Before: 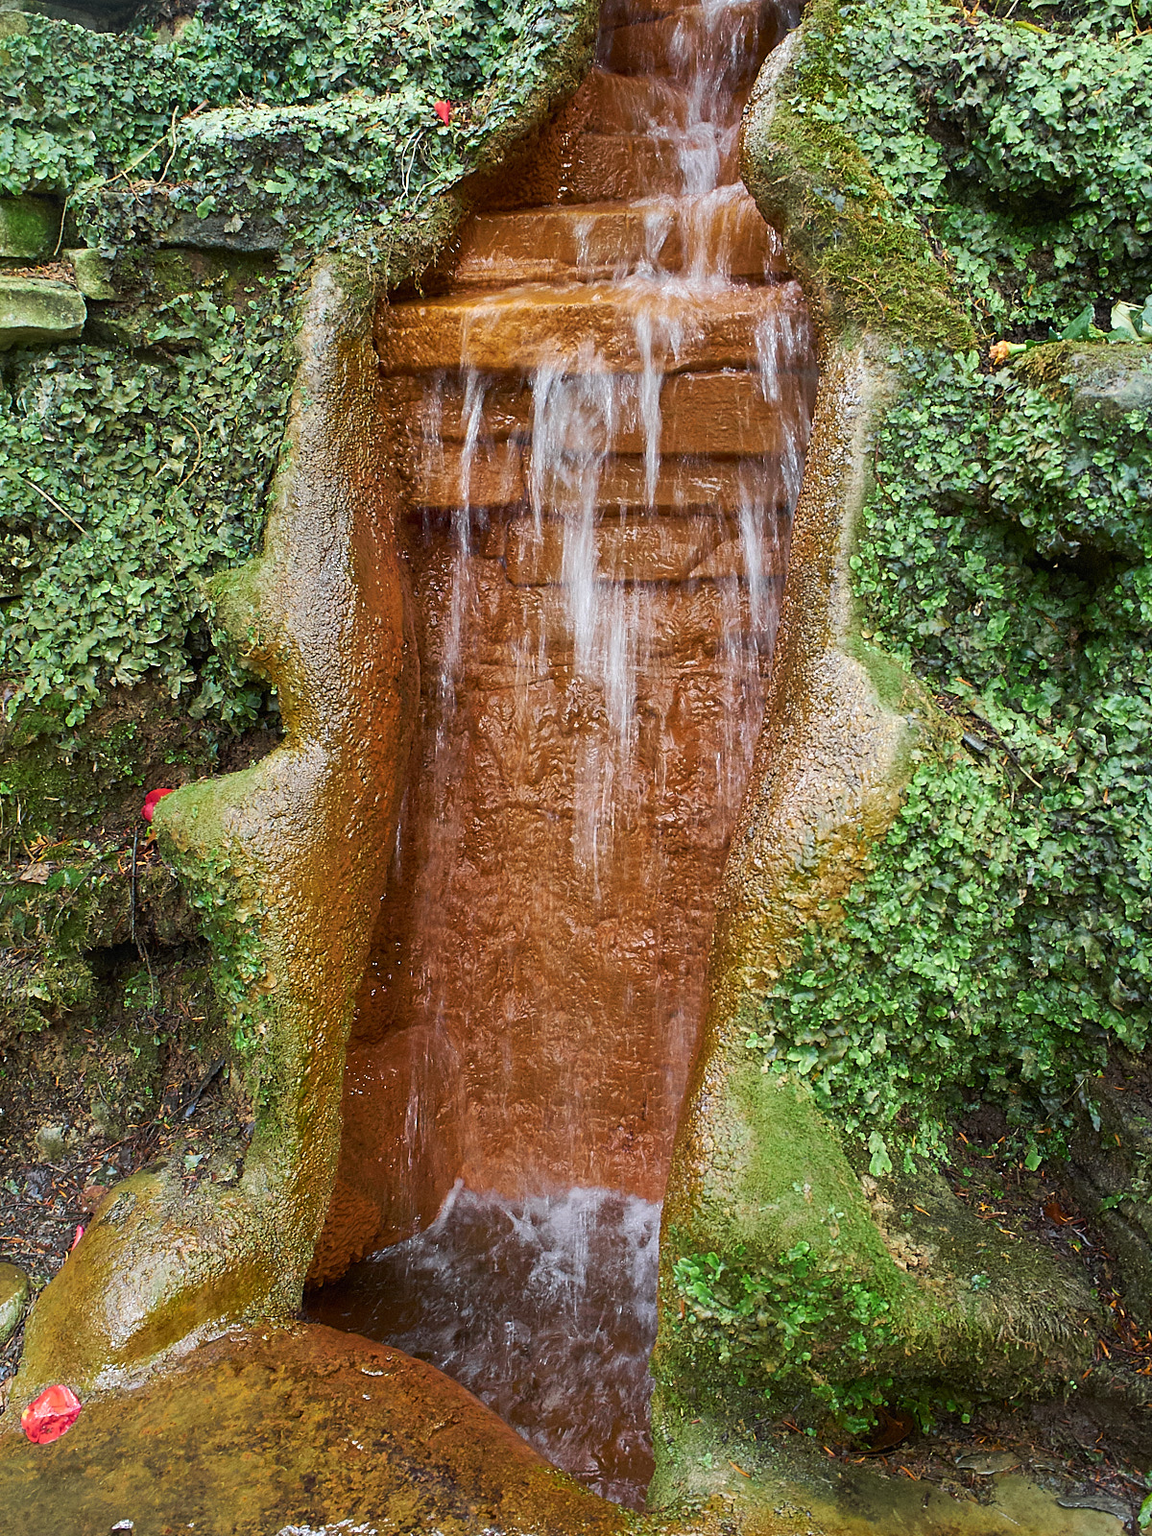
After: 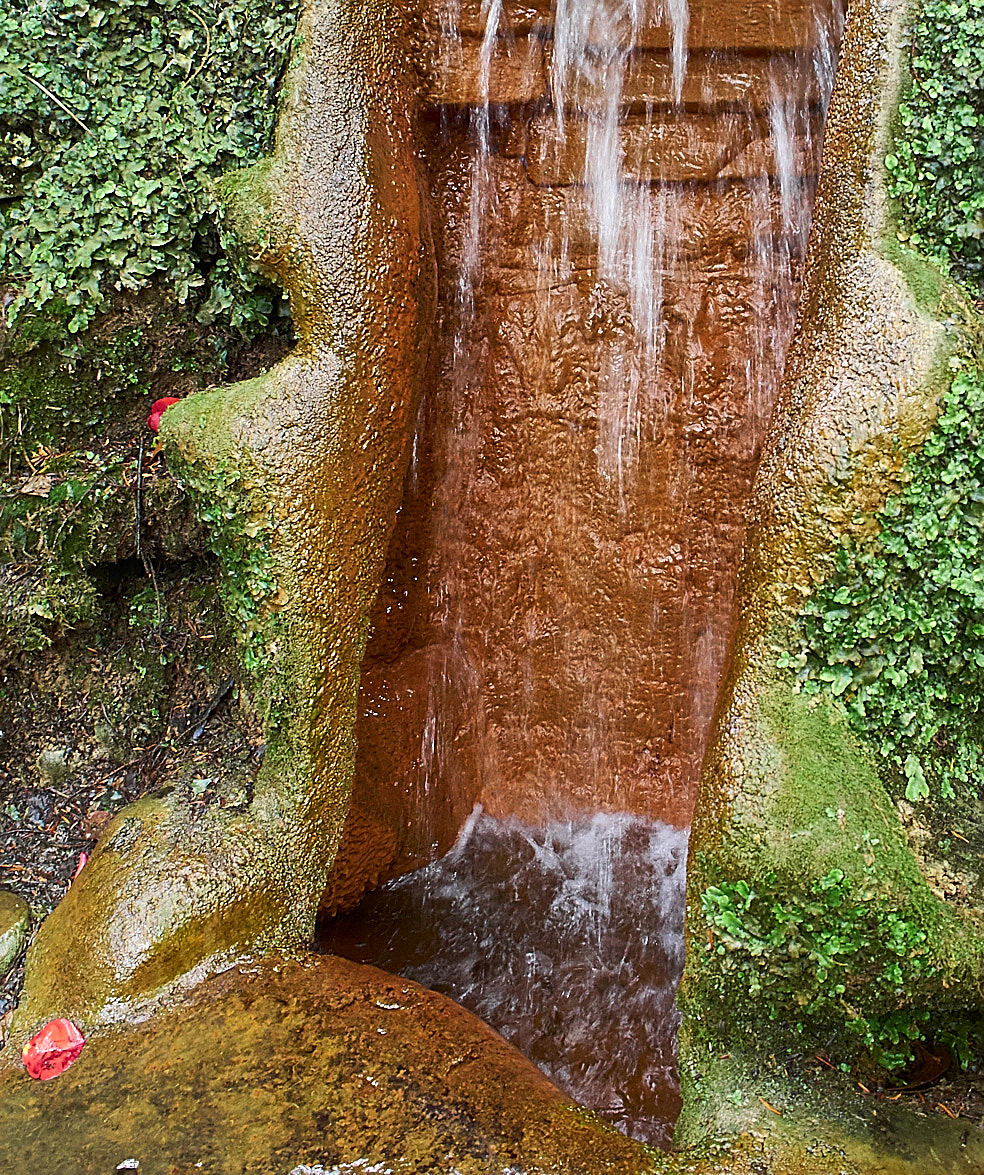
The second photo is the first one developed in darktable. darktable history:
sharpen: on, module defaults
crop: top 26.531%, right 17.959%
contrast brightness saturation: contrast 0.14
